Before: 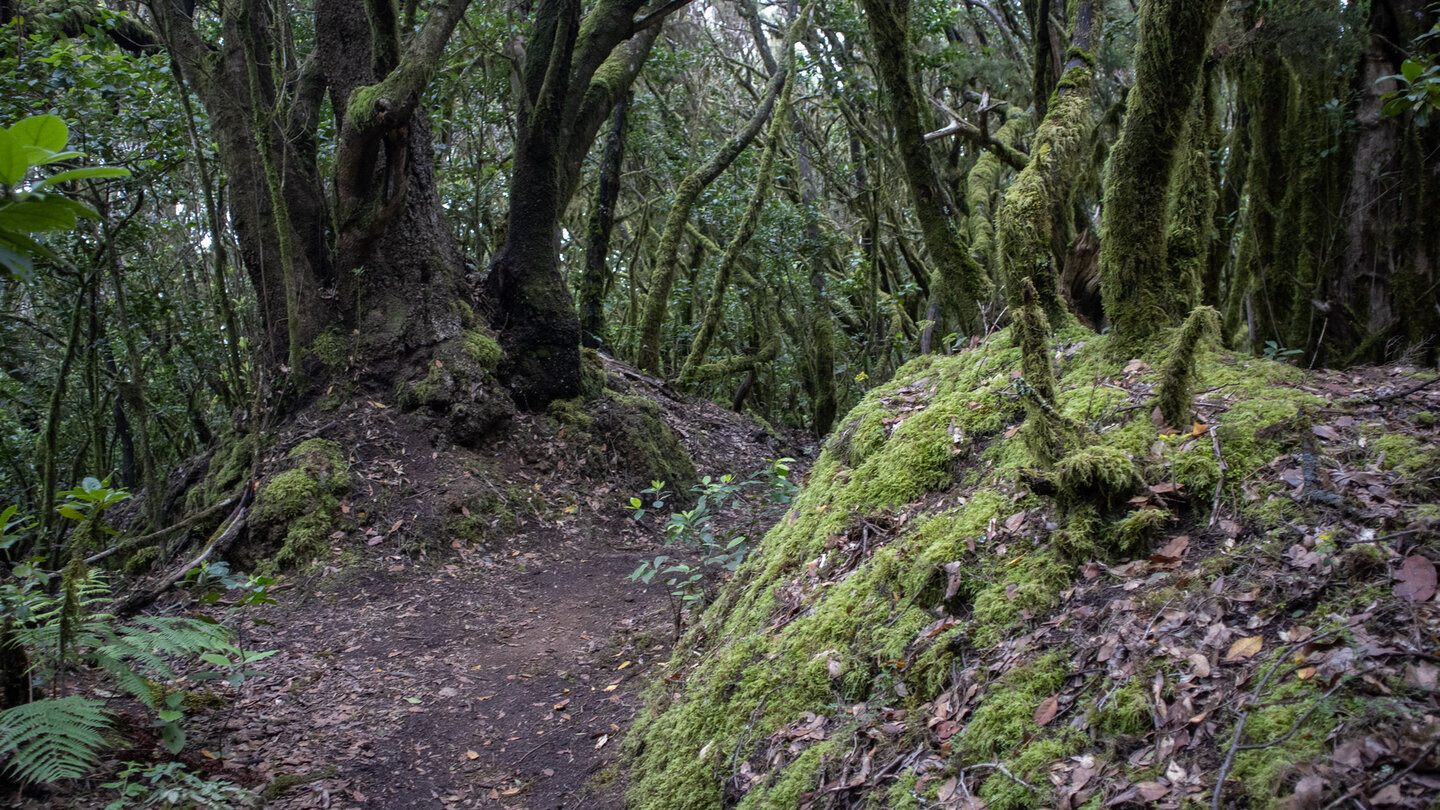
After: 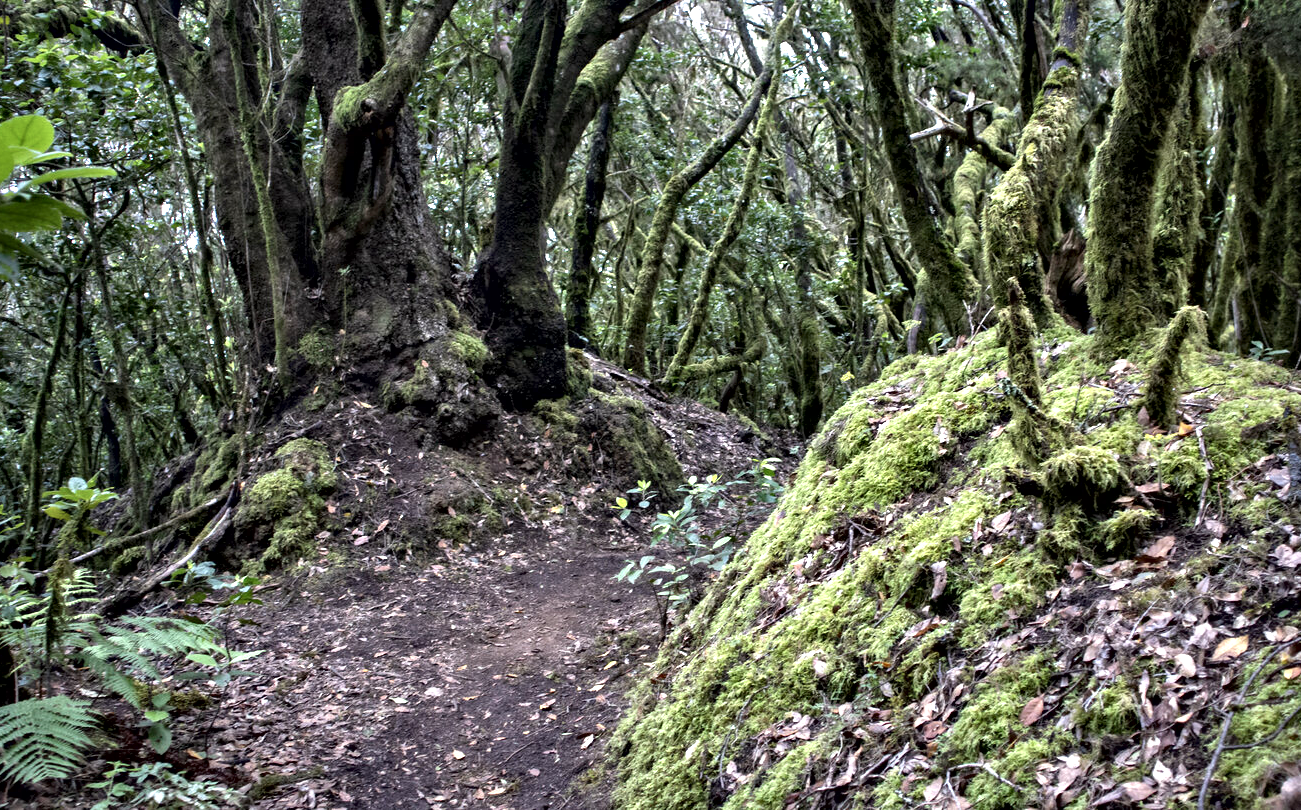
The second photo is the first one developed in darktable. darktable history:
crop and rotate: left 0.996%, right 8.615%
exposure: black level correction 0, exposure 0.691 EV, compensate exposure bias true, compensate highlight preservation false
contrast equalizer: y [[0.511, 0.558, 0.631, 0.632, 0.559, 0.512], [0.5 ×6], [0.507, 0.559, 0.627, 0.644, 0.647, 0.647], [0 ×6], [0 ×6]]
contrast brightness saturation: saturation -0.062
